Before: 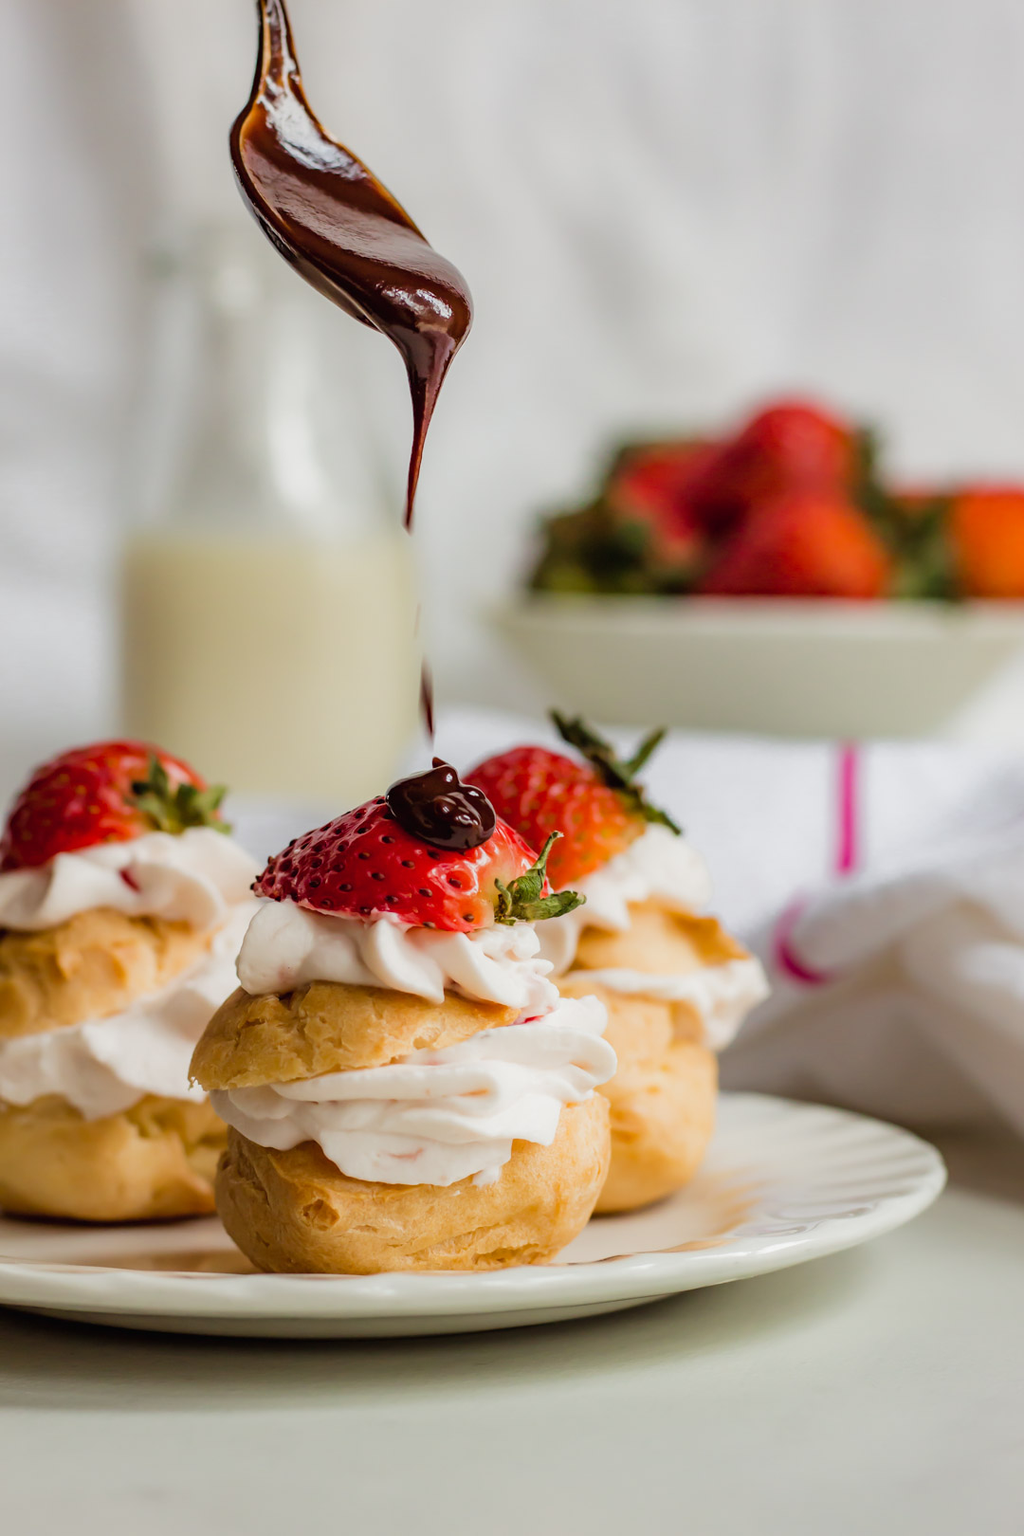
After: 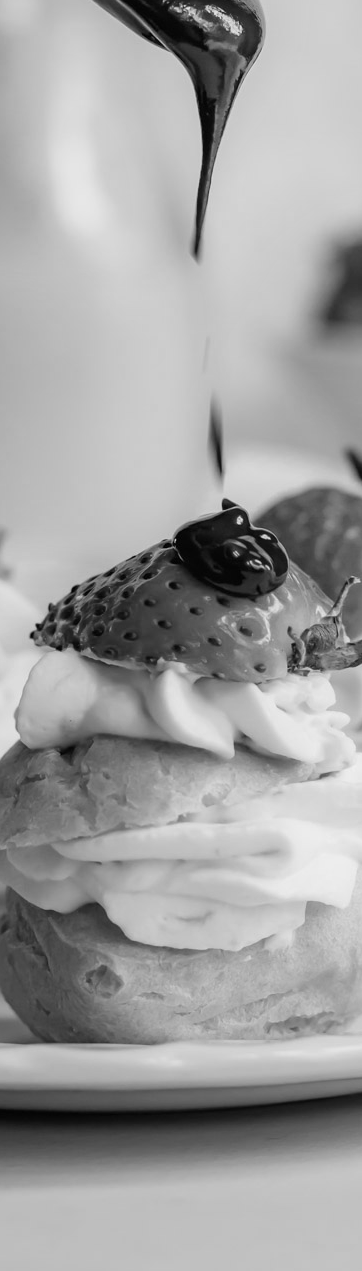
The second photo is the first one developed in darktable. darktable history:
tone equalizer: on, module defaults
monochrome: on, module defaults
crop and rotate: left 21.77%, top 18.528%, right 44.676%, bottom 2.997%
